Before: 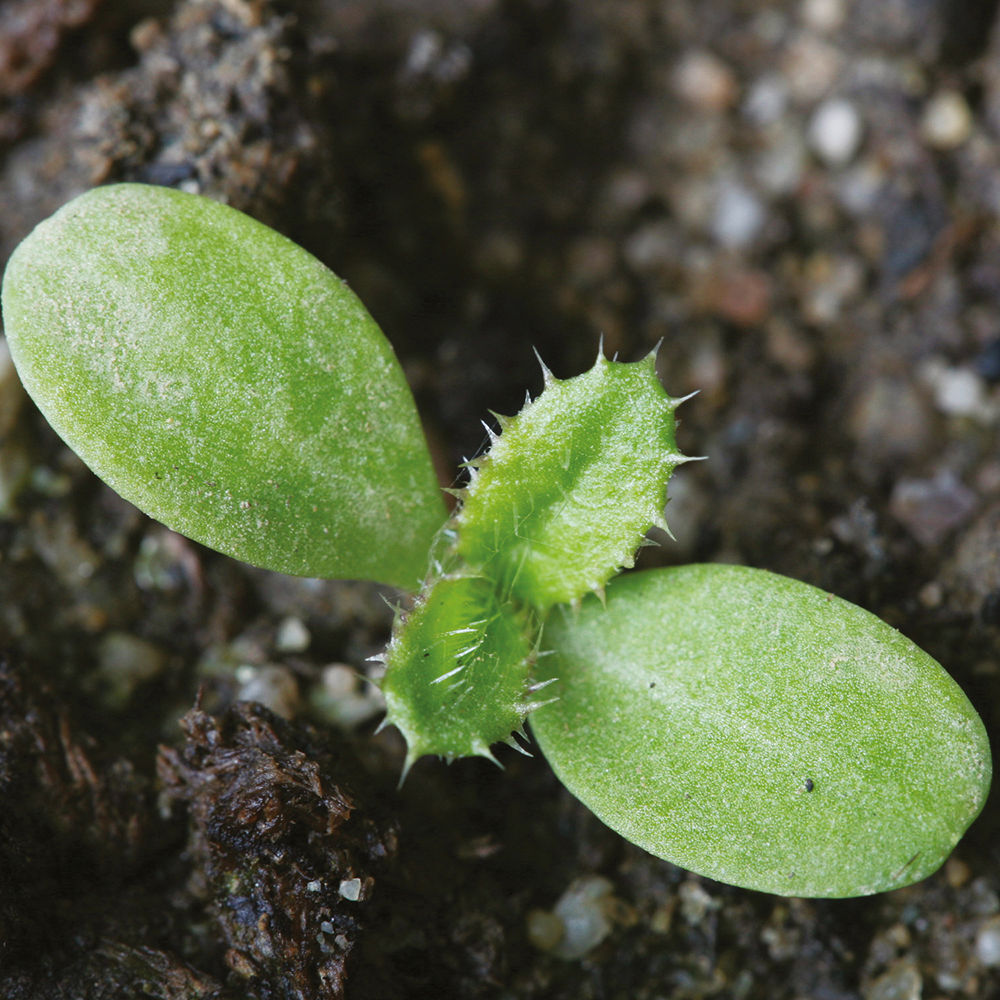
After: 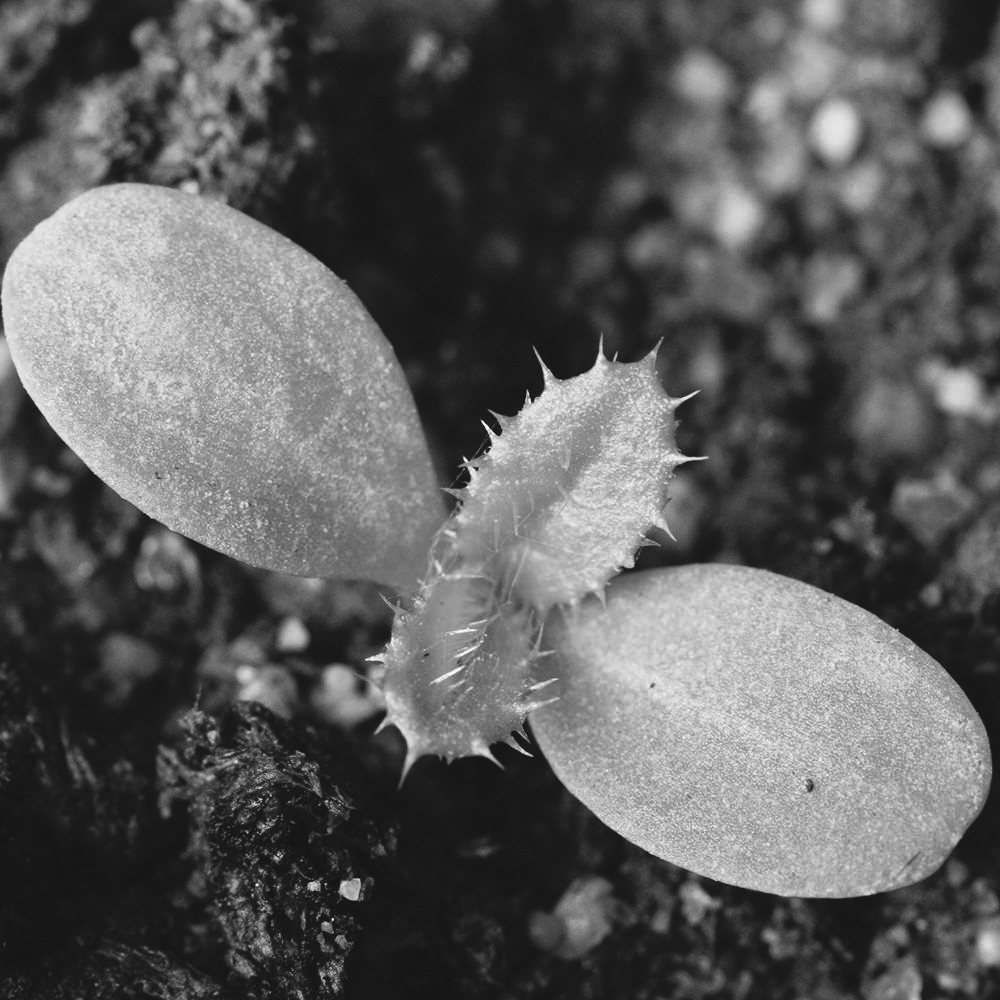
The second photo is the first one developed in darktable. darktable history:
tone curve: curves: ch0 [(0, 0.056) (0.049, 0.073) (0.155, 0.127) (0.33, 0.331) (0.432, 0.46) (0.601, 0.655) (0.843, 0.876) (1, 0.965)]; ch1 [(0, 0) (0.339, 0.334) (0.445, 0.419) (0.476, 0.454) (0.497, 0.494) (0.53, 0.511) (0.557, 0.549) (0.613, 0.614) (0.728, 0.729) (1, 1)]; ch2 [(0, 0) (0.327, 0.318) (0.417, 0.426) (0.46, 0.453) (0.502, 0.5) (0.526, 0.52) (0.54, 0.543) (0.606, 0.61) (0.74, 0.716) (1, 1)], preserve colors none
color zones: curves: ch0 [(0, 0.613) (0.01, 0.613) (0.245, 0.448) (0.498, 0.529) (0.642, 0.665) (0.879, 0.777) (0.99, 0.613)]; ch1 [(0, 0) (0.143, 0) (0.286, 0) (0.429, 0) (0.571, 0) (0.714, 0) (0.857, 0)]
exposure: compensate exposure bias true, compensate highlight preservation false
